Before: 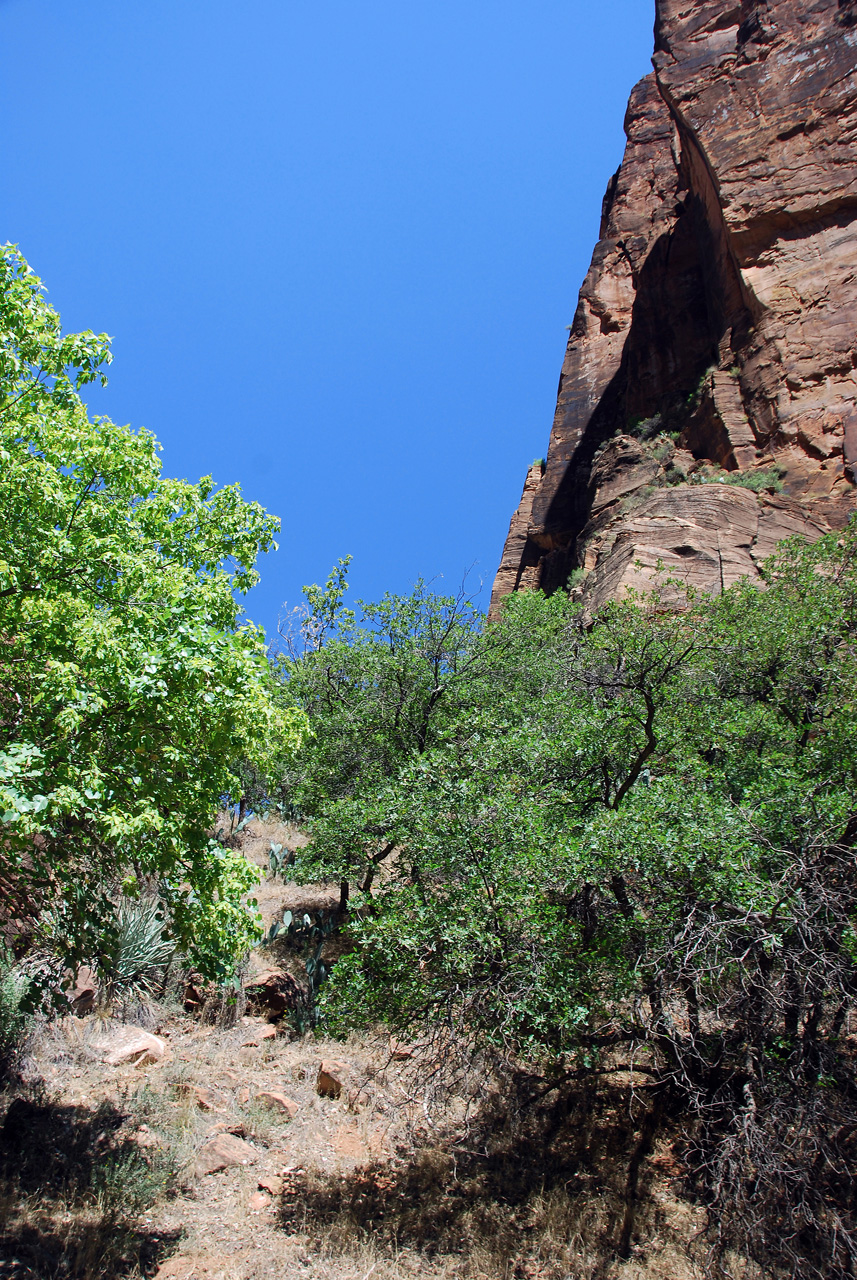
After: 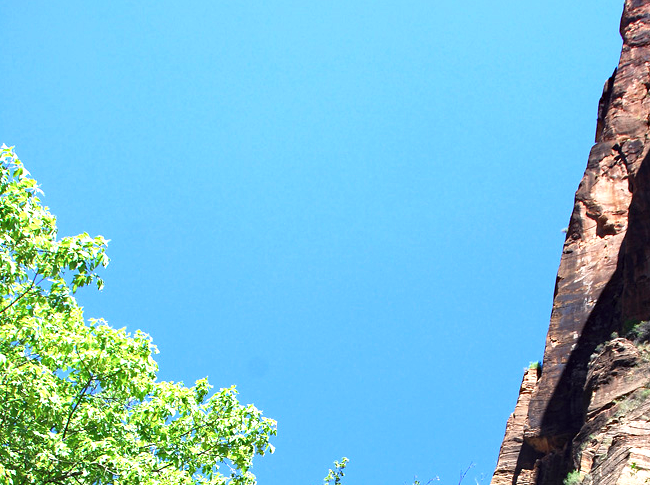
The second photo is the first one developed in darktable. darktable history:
exposure: black level correction 0, exposure 1.001 EV, compensate highlight preservation false
haze removal: compatibility mode true, adaptive false
crop: left 0.539%, top 7.649%, right 23.561%, bottom 54.449%
tone equalizer: on, module defaults
